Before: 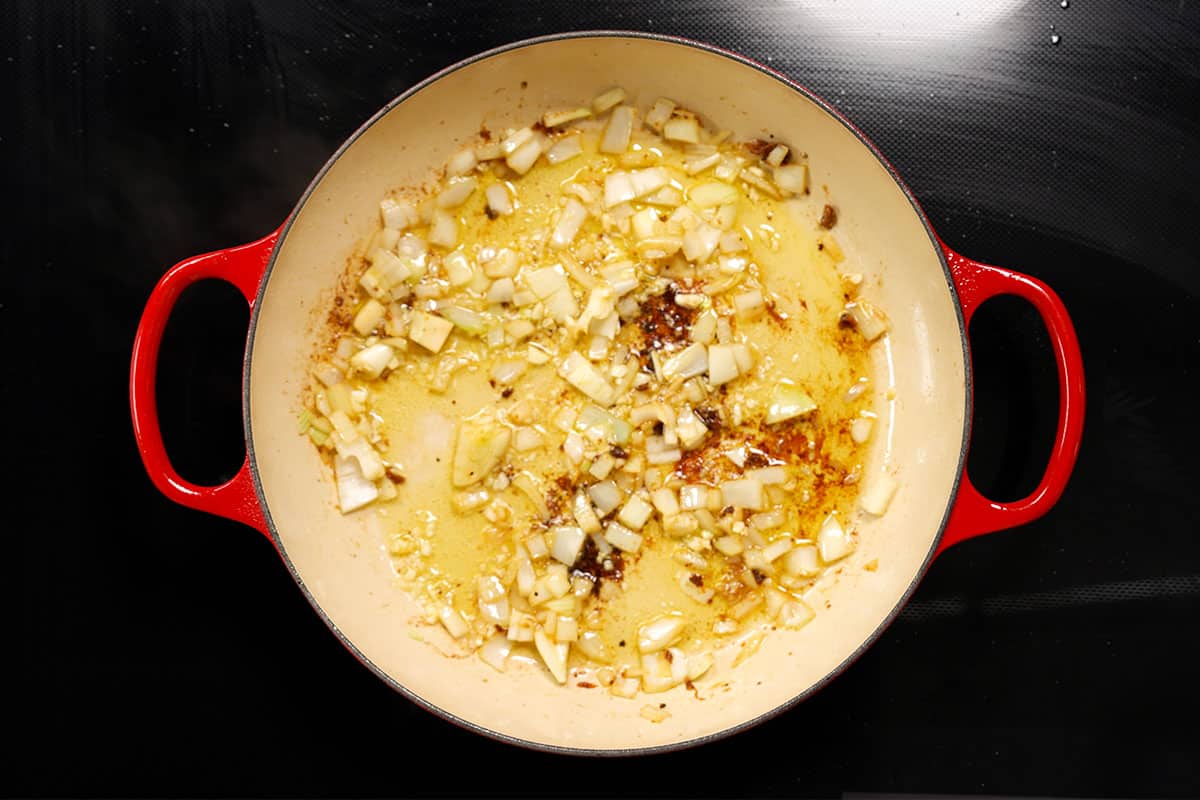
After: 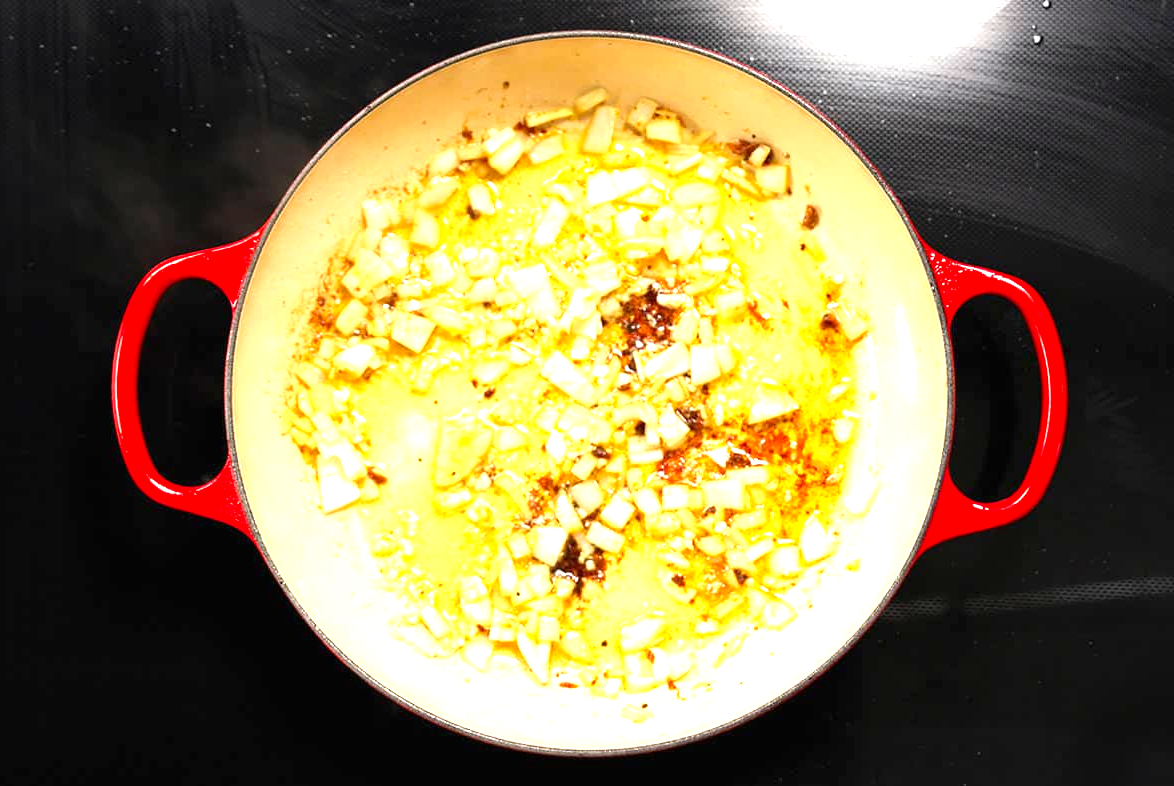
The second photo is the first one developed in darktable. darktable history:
crop and rotate: left 1.51%, right 0.592%, bottom 1.689%
contrast brightness saturation: saturation 0.099
exposure: black level correction 0, exposure 1.2 EV, compensate highlight preservation false
